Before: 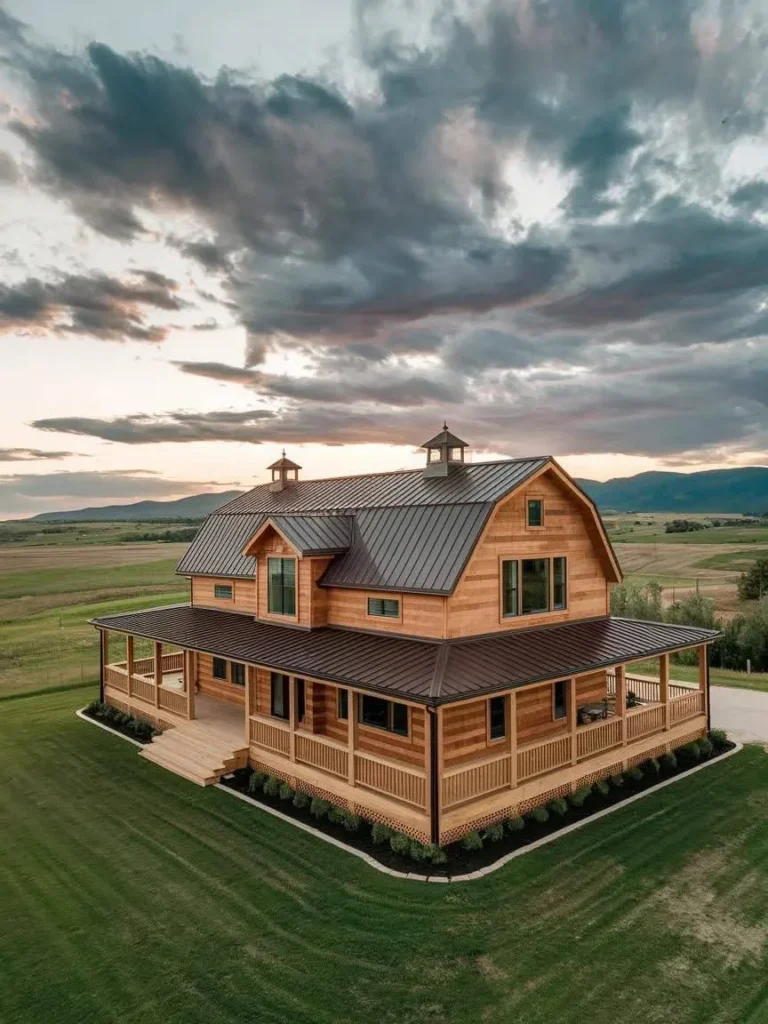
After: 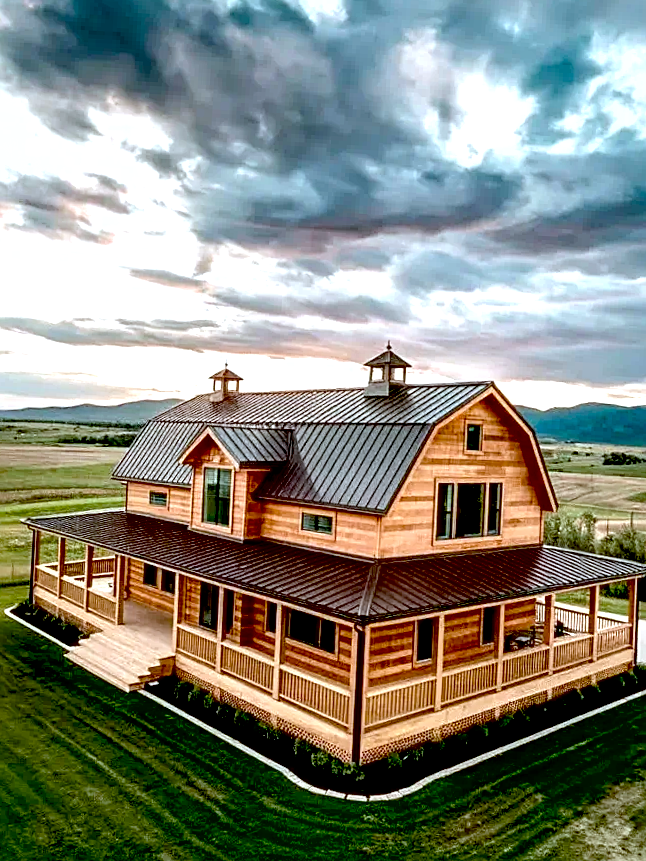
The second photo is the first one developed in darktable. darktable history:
sharpen: on, module defaults
crop and rotate: angle -3.18°, left 5.029%, top 5.229%, right 4.686%, bottom 4.595%
exposure: black level correction 0.037, exposure 0.908 EV, compensate highlight preservation false
color correction: highlights a* -4.21, highlights b* -10.76
color zones: curves: ch1 [(0, 0.469) (0.01, 0.469) (0.12, 0.446) (0.248, 0.469) (0.5, 0.5) (0.748, 0.5) (0.99, 0.469) (1, 0.469)]
local contrast: detail 135%, midtone range 0.748
shadows and highlights: shadows -24.25, highlights 51.55, soften with gaussian
